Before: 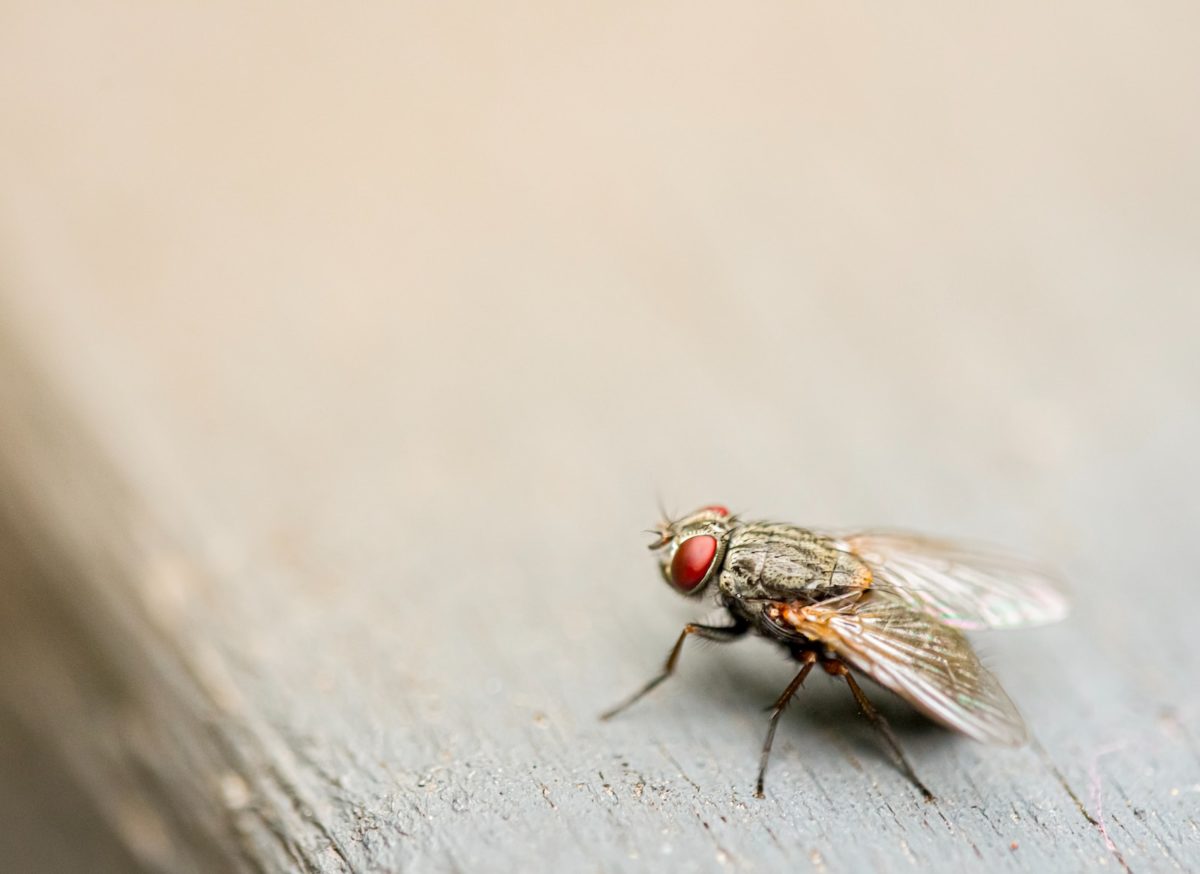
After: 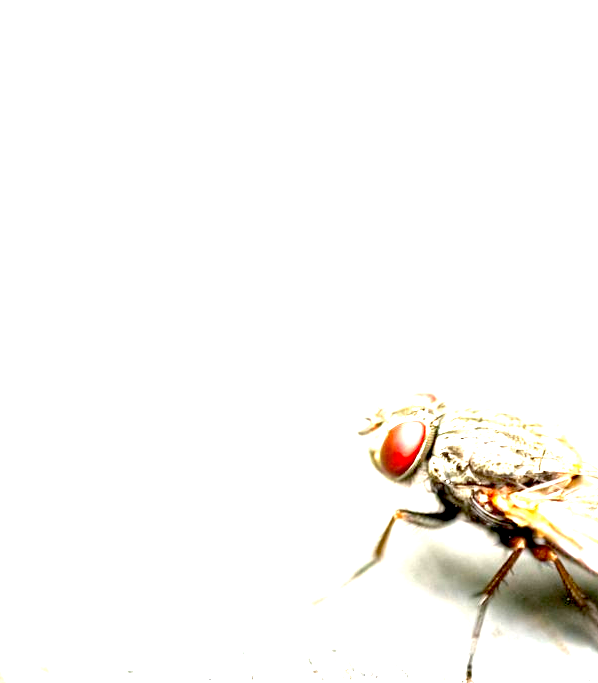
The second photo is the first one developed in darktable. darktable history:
crop and rotate: angle 0.012°, left 24.287%, top 13.115%, right 25.841%, bottom 8.65%
exposure: black level correction 0.005, exposure 2.069 EV, compensate highlight preservation false
